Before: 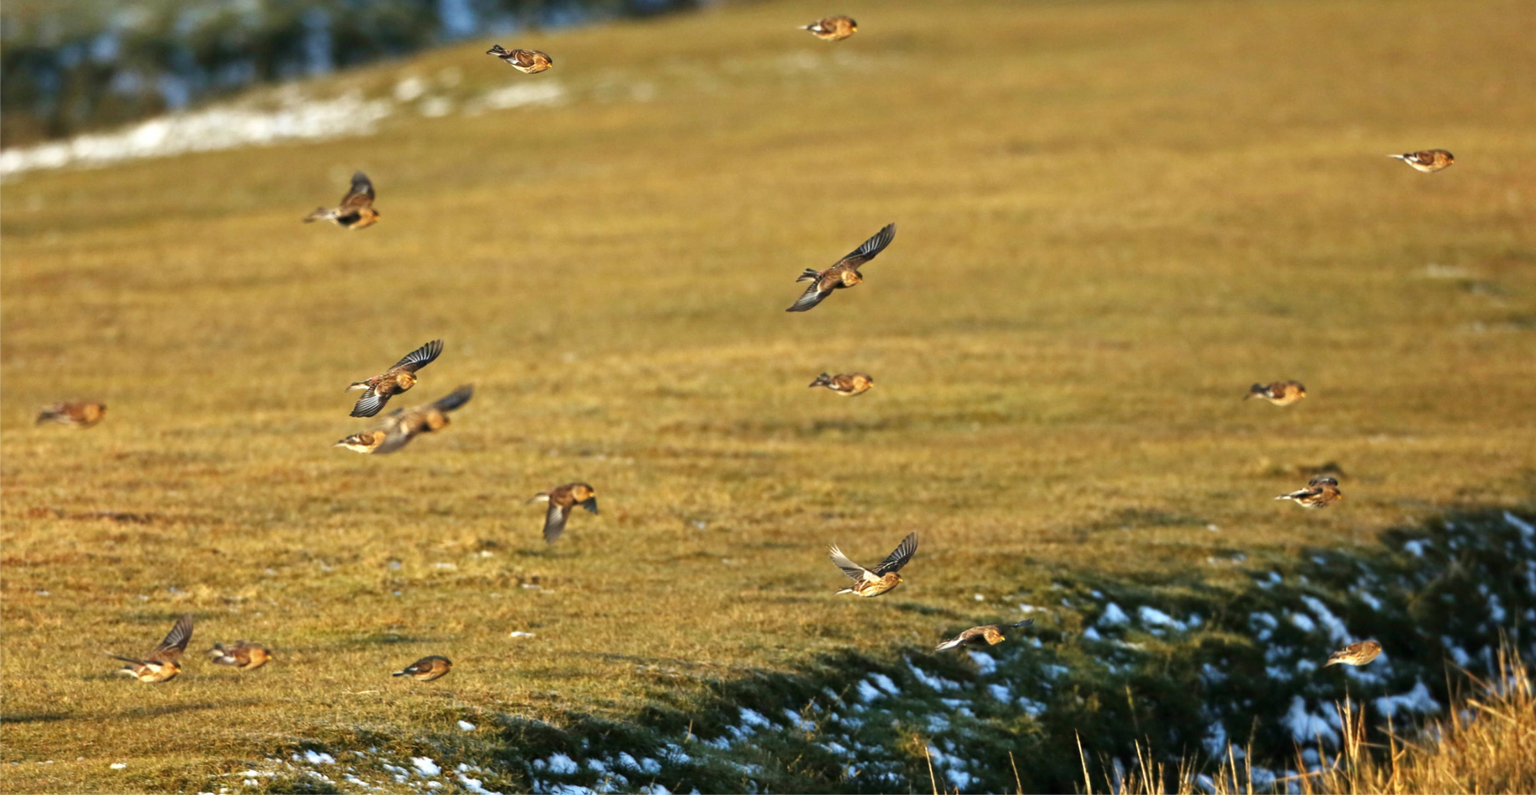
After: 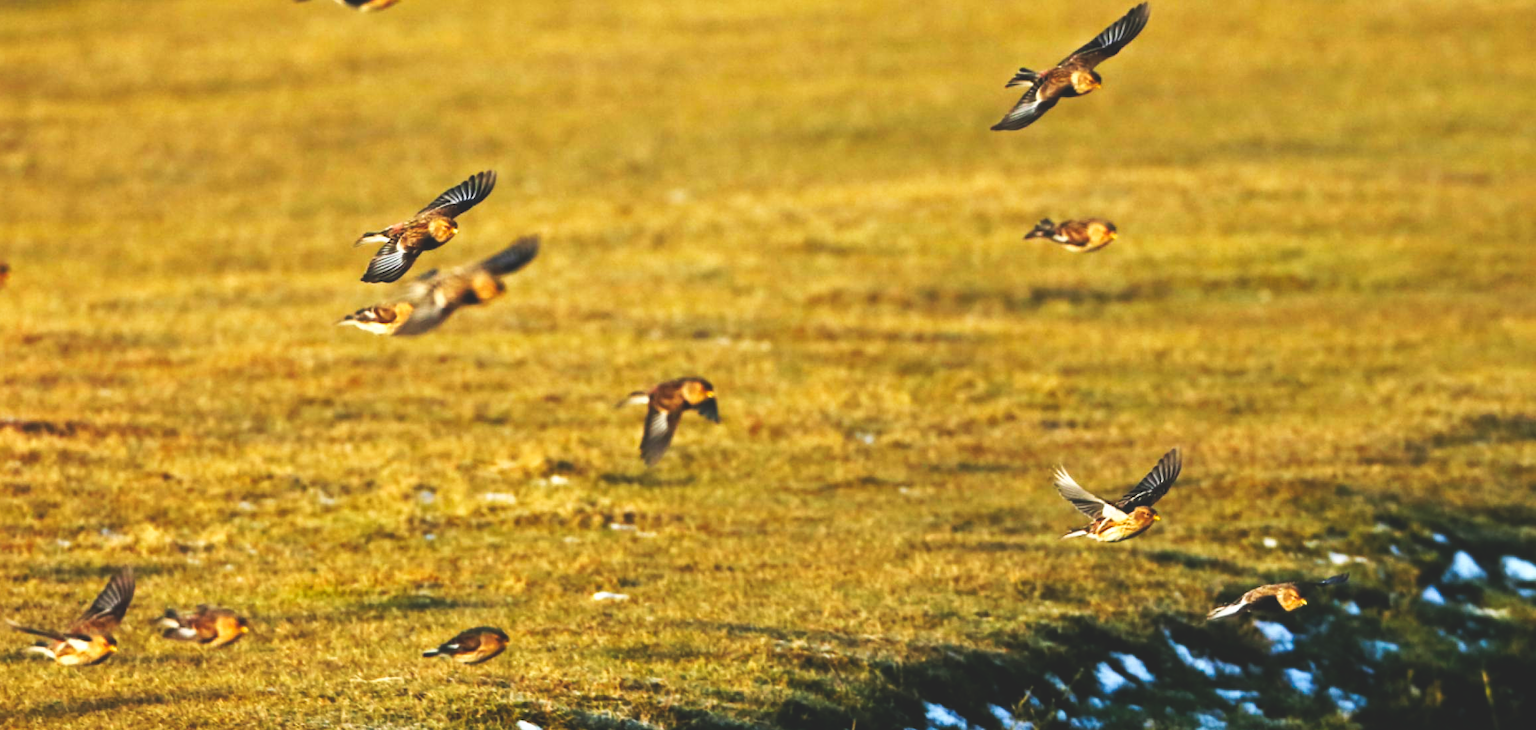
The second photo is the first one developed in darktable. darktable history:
crop: left 6.527%, top 27.909%, right 24.223%, bottom 8.395%
tone curve: curves: ch0 [(0, 0) (0.003, 0.147) (0.011, 0.147) (0.025, 0.147) (0.044, 0.147) (0.069, 0.147) (0.1, 0.15) (0.136, 0.158) (0.177, 0.174) (0.224, 0.198) (0.277, 0.241) (0.335, 0.292) (0.399, 0.361) (0.468, 0.452) (0.543, 0.568) (0.623, 0.679) (0.709, 0.793) (0.801, 0.886) (0.898, 0.966) (1, 1)], preserve colors none
